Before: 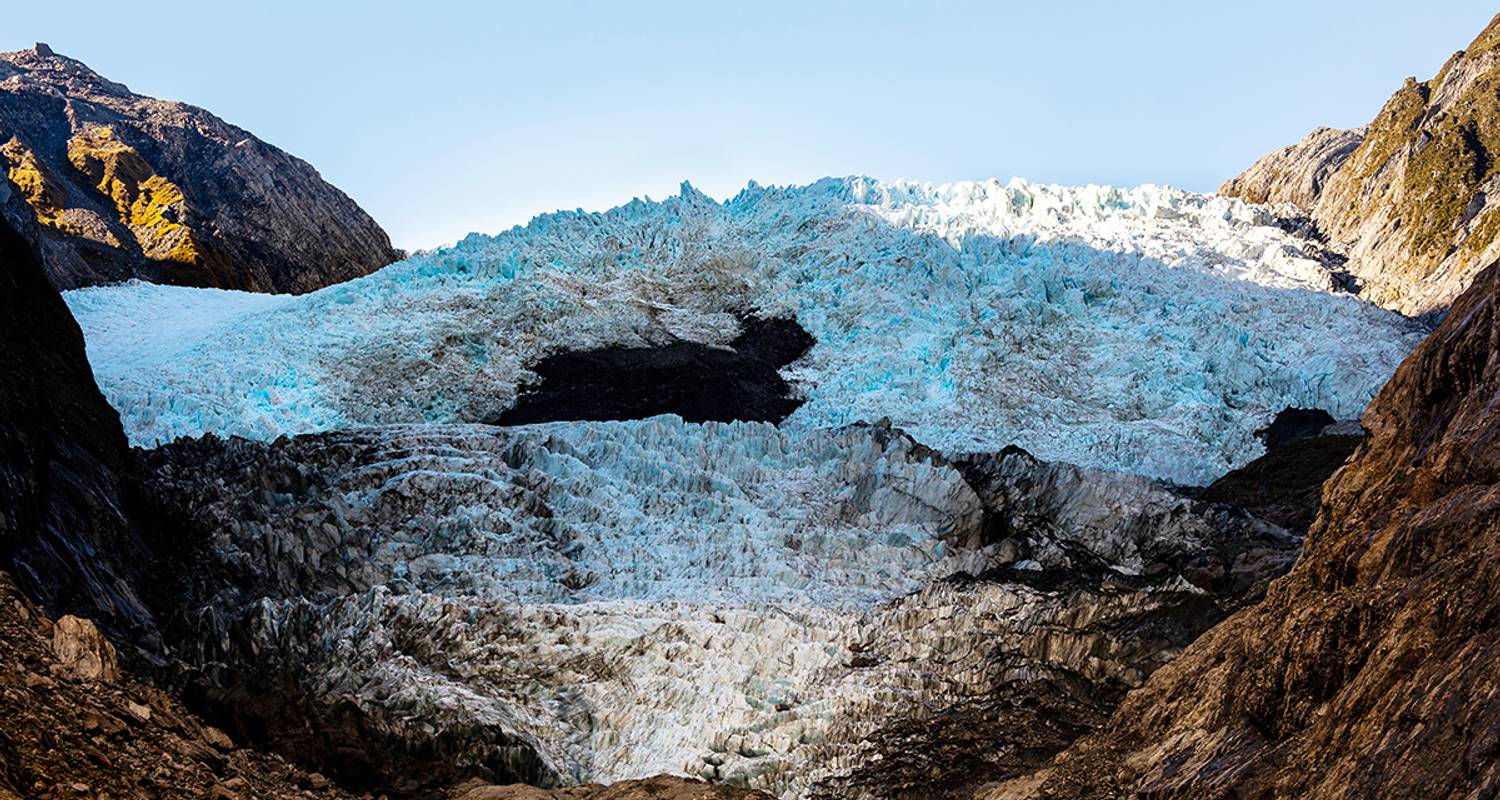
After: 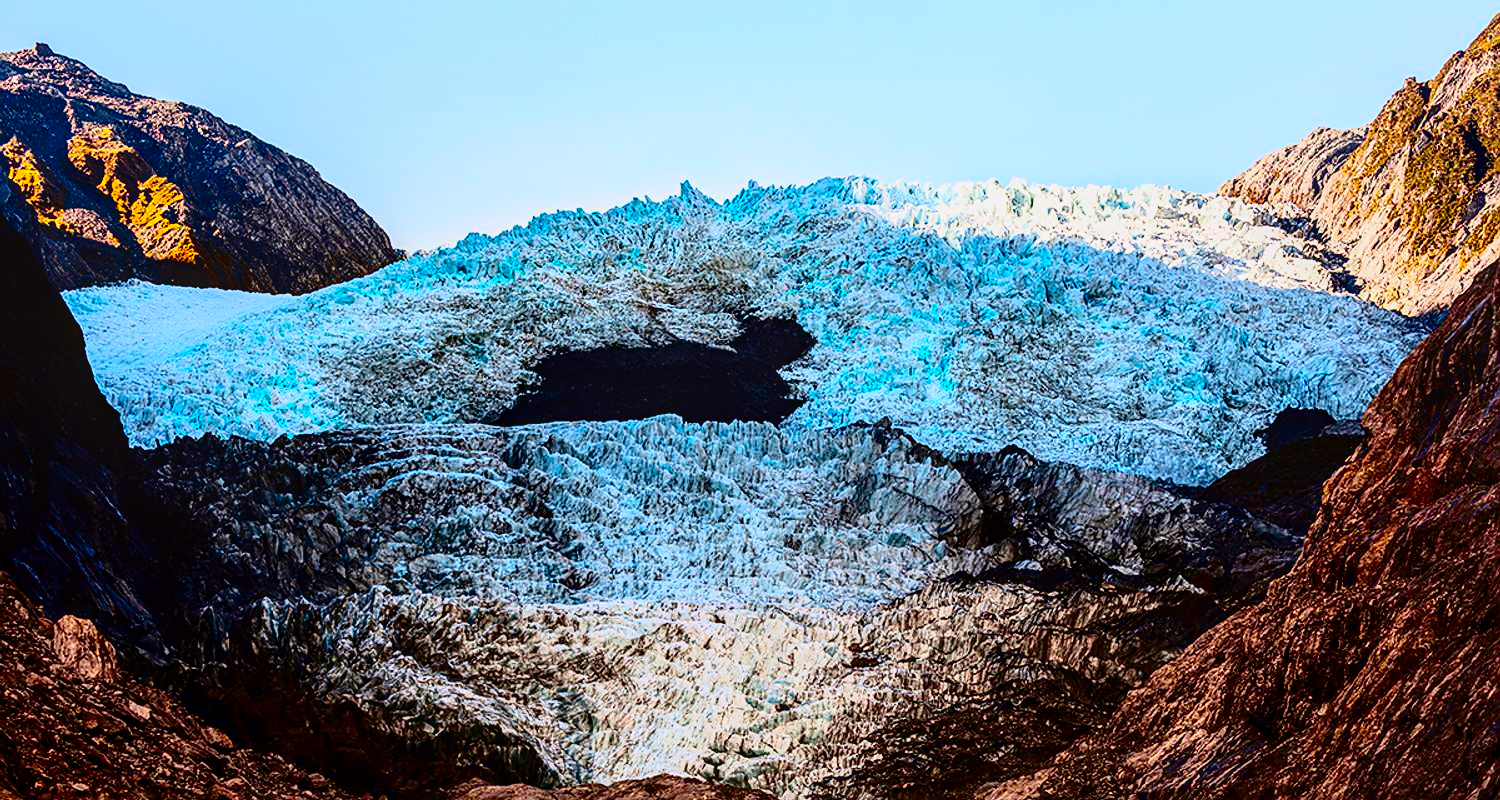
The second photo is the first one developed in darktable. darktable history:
local contrast: on, module defaults
contrast brightness saturation: contrast 0.261, brightness 0.017, saturation 0.857
sharpen: on, module defaults
tone curve: curves: ch0 [(0, 0) (0.139, 0.081) (0.304, 0.259) (0.502, 0.505) (0.683, 0.676) (0.761, 0.773) (0.858, 0.858) (0.987, 0.945)]; ch1 [(0, 0) (0.172, 0.123) (0.304, 0.288) (0.414, 0.44) (0.472, 0.473) (0.502, 0.508) (0.54, 0.543) (0.583, 0.601) (0.638, 0.654) (0.741, 0.783) (1, 1)]; ch2 [(0, 0) (0.411, 0.424) (0.485, 0.476) (0.502, 0.502) (0.557, 0.54) (0.631, 0.576) (1, 1)], color space Lab, independent channels, preserve colors none
